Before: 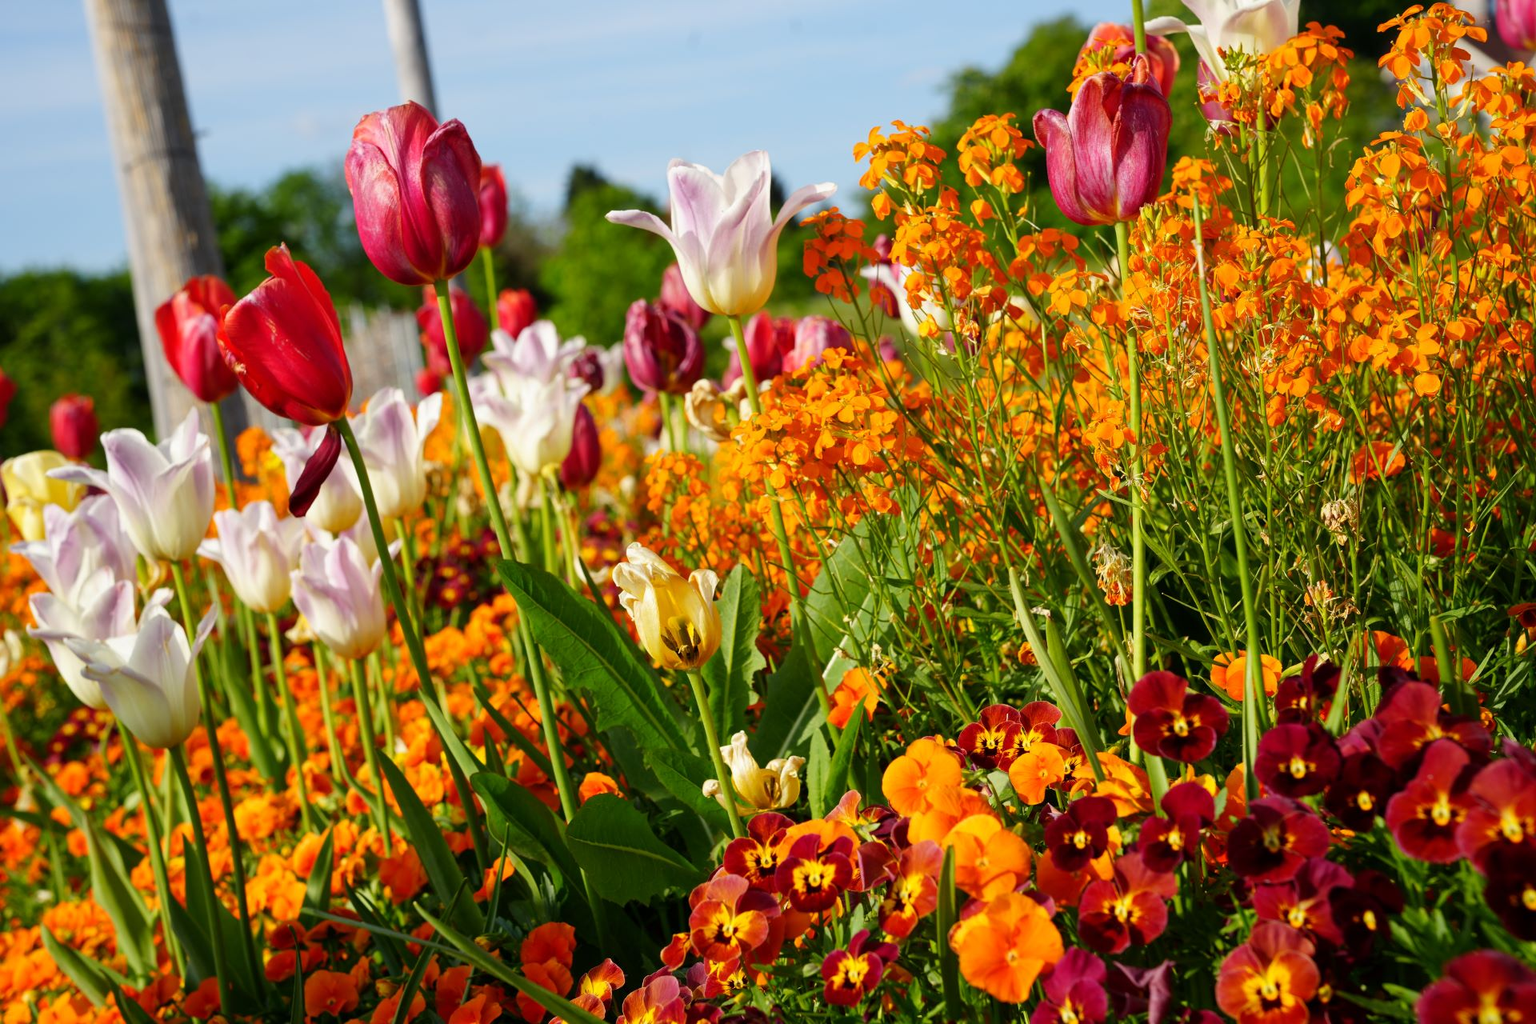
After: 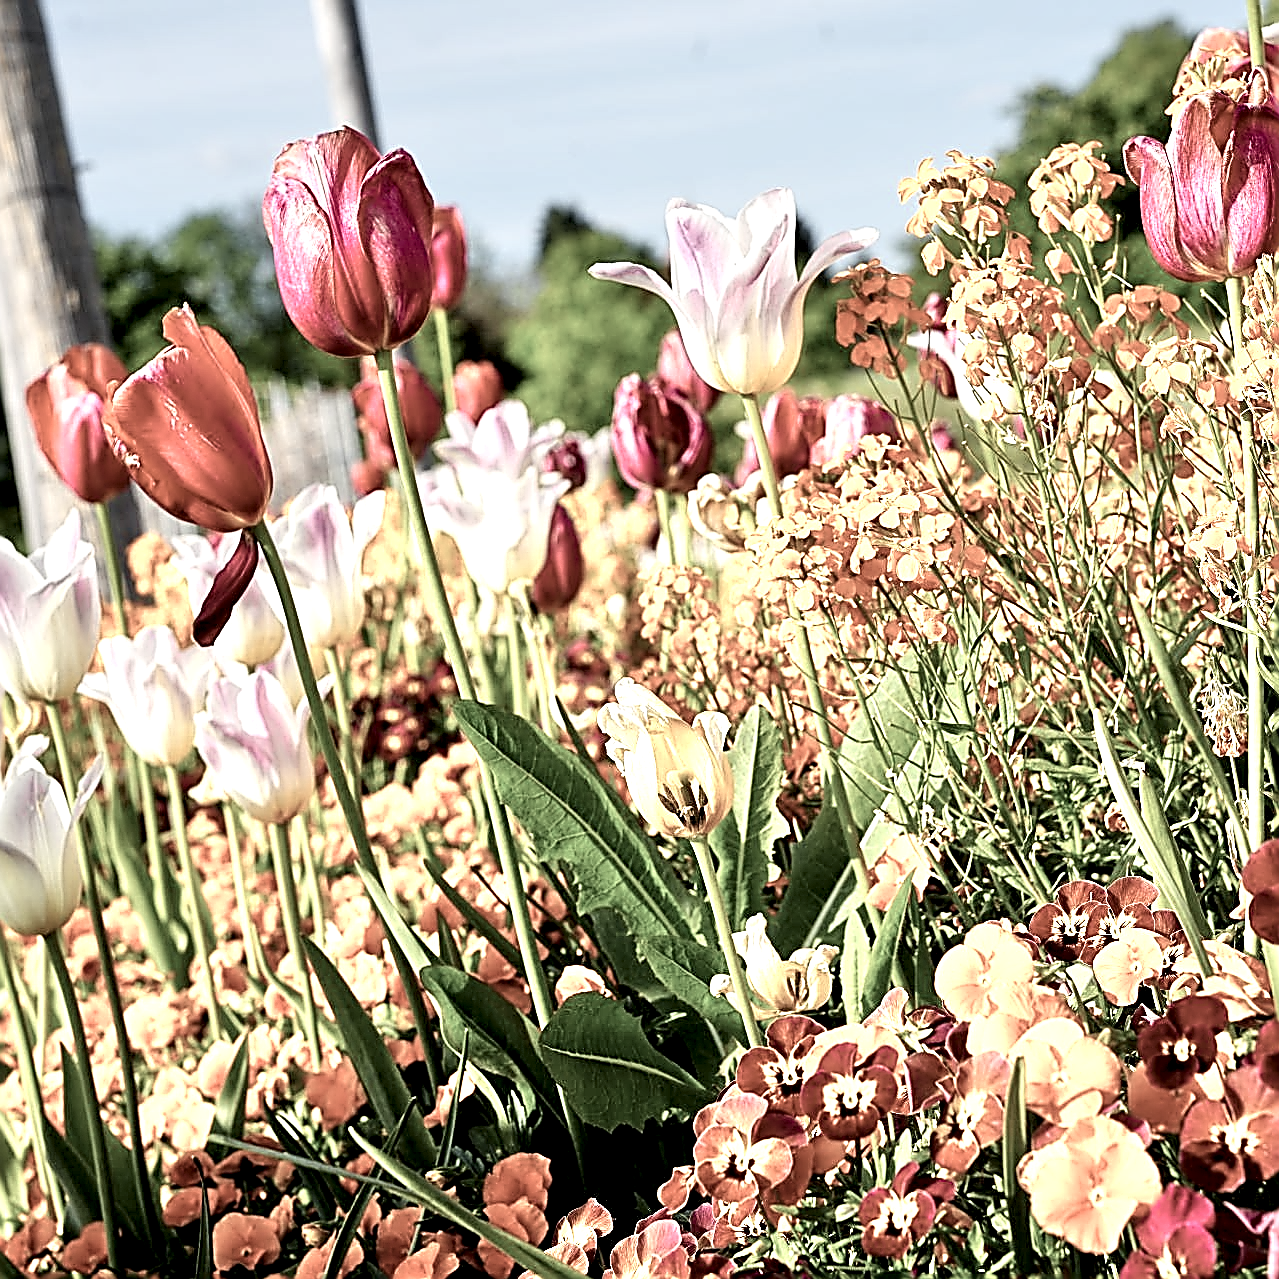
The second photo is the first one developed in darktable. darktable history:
exposure: compensate highlight preservation false
local contrast: highlights 123%, shadows 126%, detail 140%, midtone range 0.254
sharpen: amount 2
contrast brightness saturation: contrast 0.22
crop and rotate: left 8.786%, right 24.548%
color zones: curves: ch0 [(0, 0.6) (0.129, 0.585) (0.193, 0.596) (0.429, 0.5) (0.571, 0.5) (0.714, 0.5) (0.857, 0.5) (1, 0.6)]; ch1 [(0, 0.453) (0.112, 0.245) (0.213, 0.252) (0.429, 0.233) (0.571, 0.231) (0.683, 0.242) (0.857, 0.296) (1, 0.453)]
tone equalizer: -7 EV 0.15 EV, -6 EV 0.6 EV, -5 EV 1.15 EV, -4 EV 1.33 EV, -3 EV 1.15 EV, -2 EV 0.6 EV, -1 EV 0.15 EV, mask exposure compensation -0.5 EV
